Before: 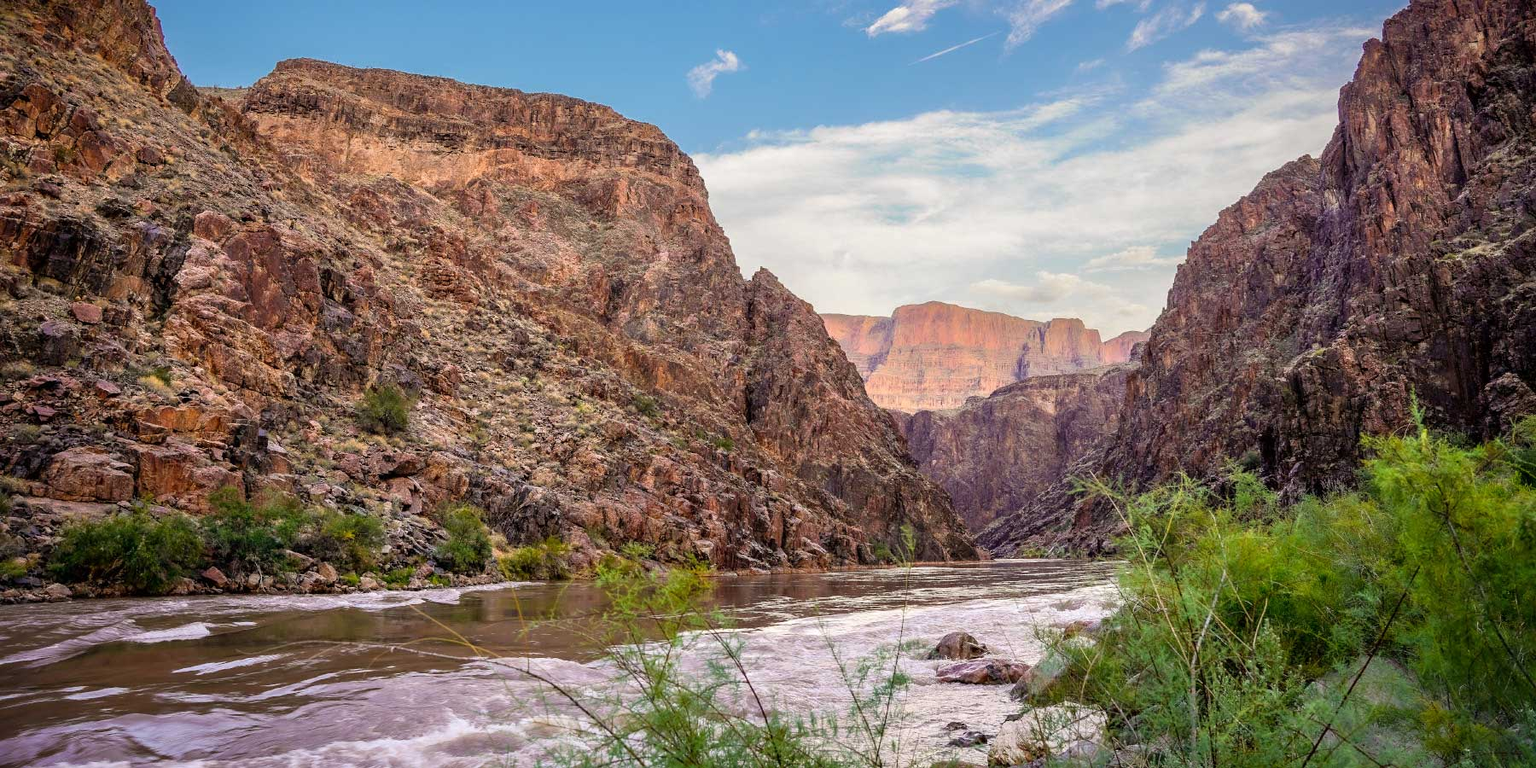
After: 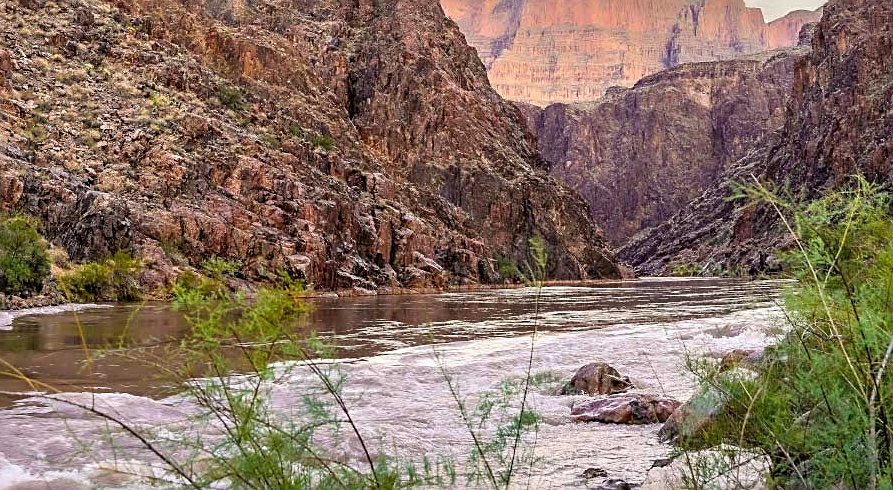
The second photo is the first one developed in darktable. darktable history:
sharpen: on, module defaults
crop: left 29.266%, top 42.013%, right 21.078%, bottom 3.483%
